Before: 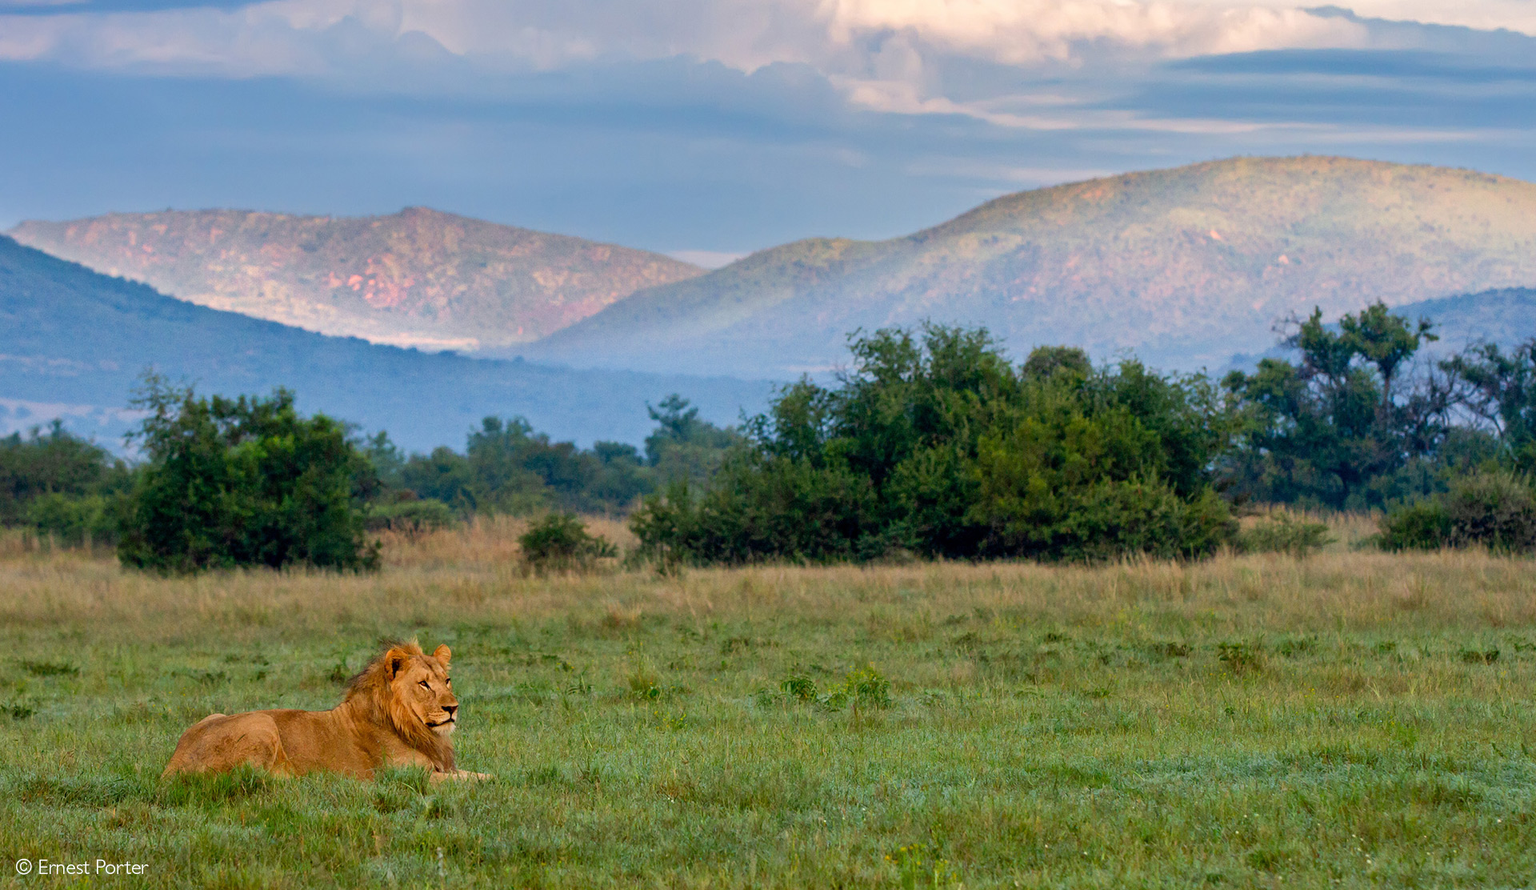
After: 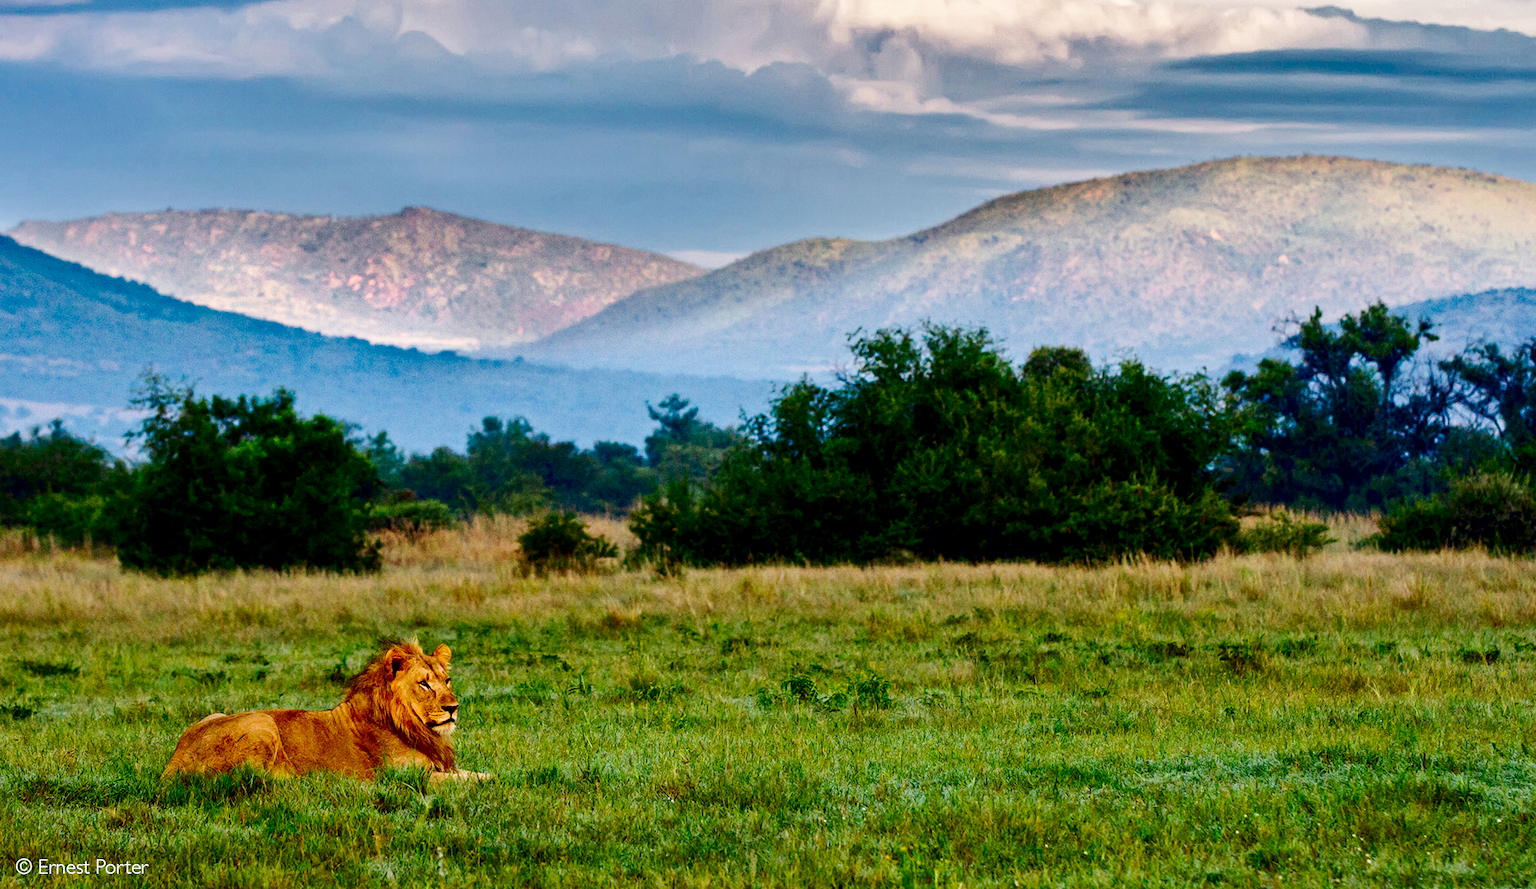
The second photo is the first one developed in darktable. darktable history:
shadows and highlights: radius 108.52, shadows 23.73, highlights -59.32, low approximation 0.01, soften with gaussian
contrast brightness saturation: contrast 0.13, brightness -0.24, saturation 0.14
base curve: curves: ch0 [(0, 0) (0.036, 0.025) (0.121, 0.166) (0.206, 0.329) (0.605, 0.79) (1, 1)], preserve colors none
color balance rgb: global vibrance 6.81%, saturation formula JzAzBz (2021)
local contrast: highlights 100%, shadows 100%, detail 120%, midtone range 0.2
